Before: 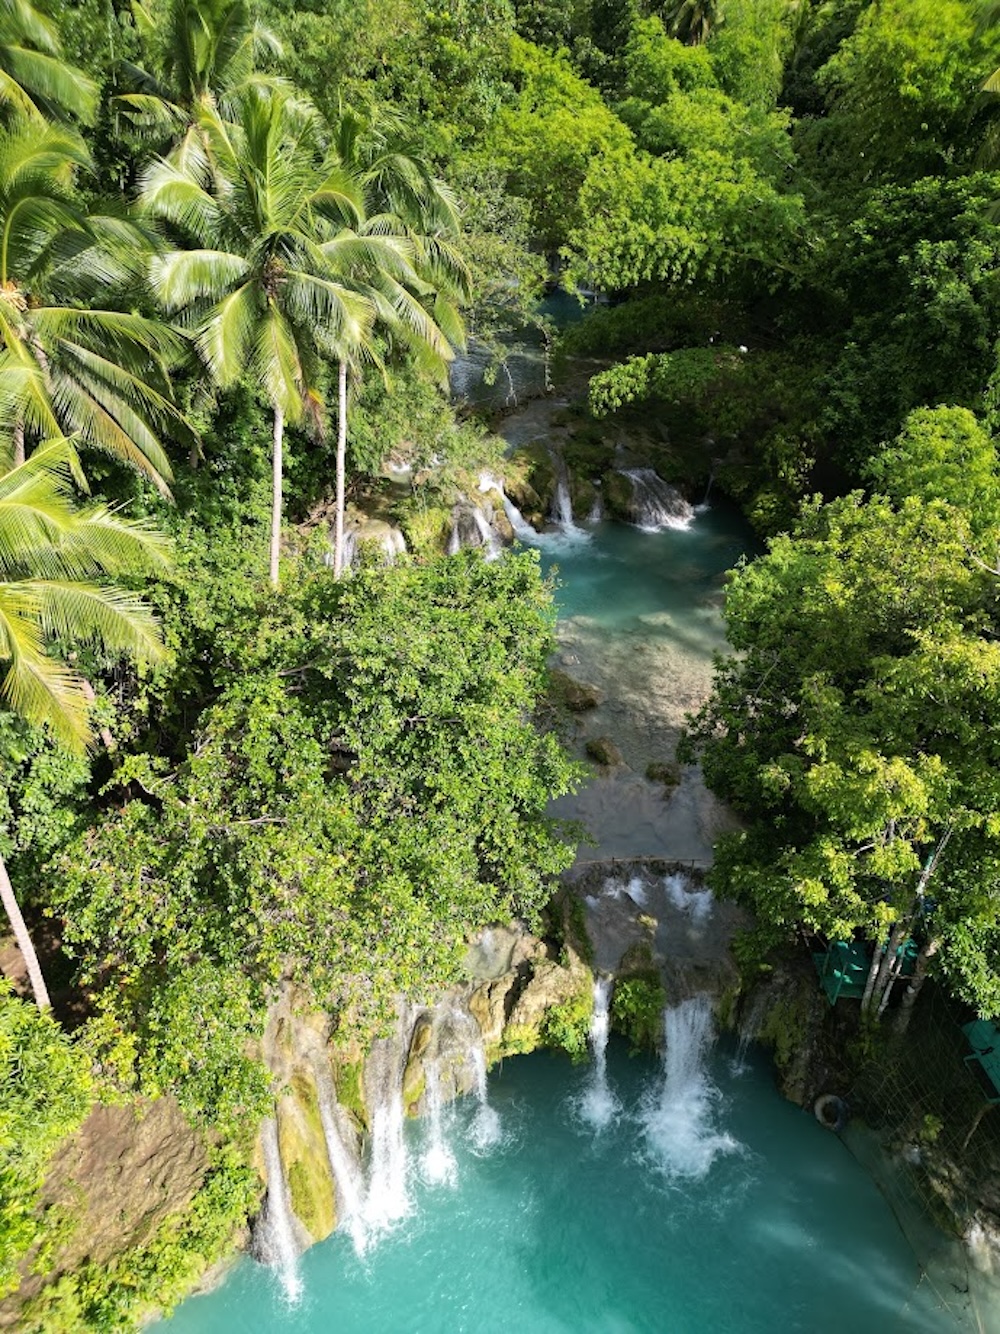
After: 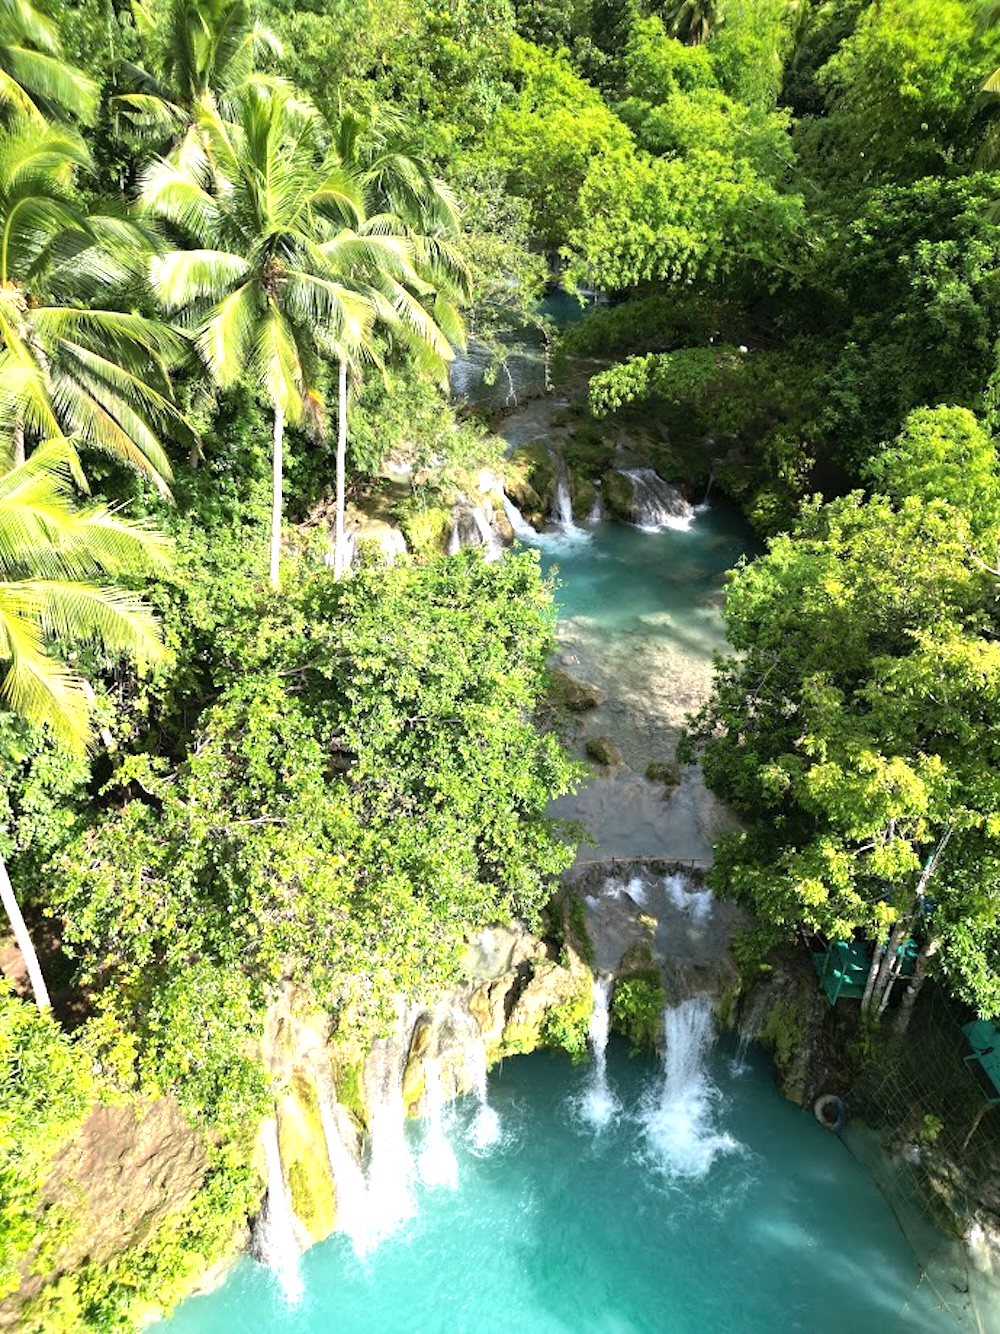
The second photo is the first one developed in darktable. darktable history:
exposure: exposure 0.818 EV, compensate exposure bias true, compensate highlight preservation false
